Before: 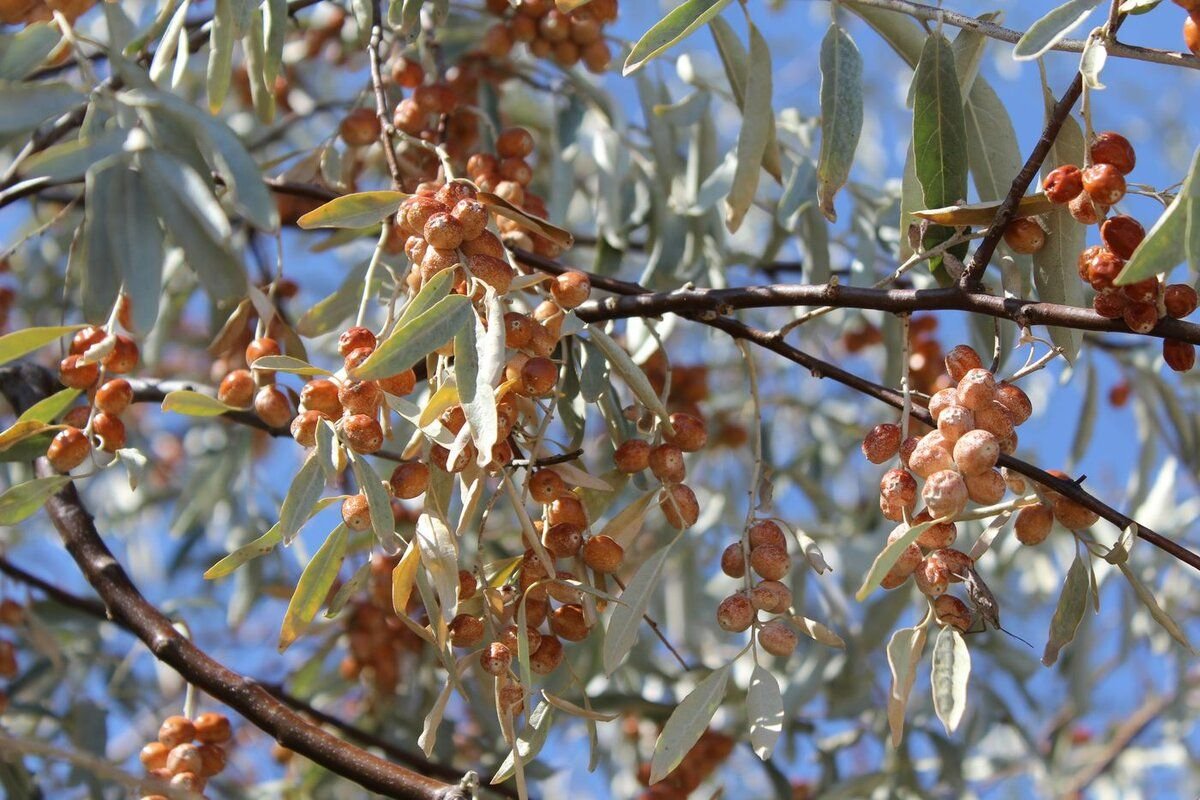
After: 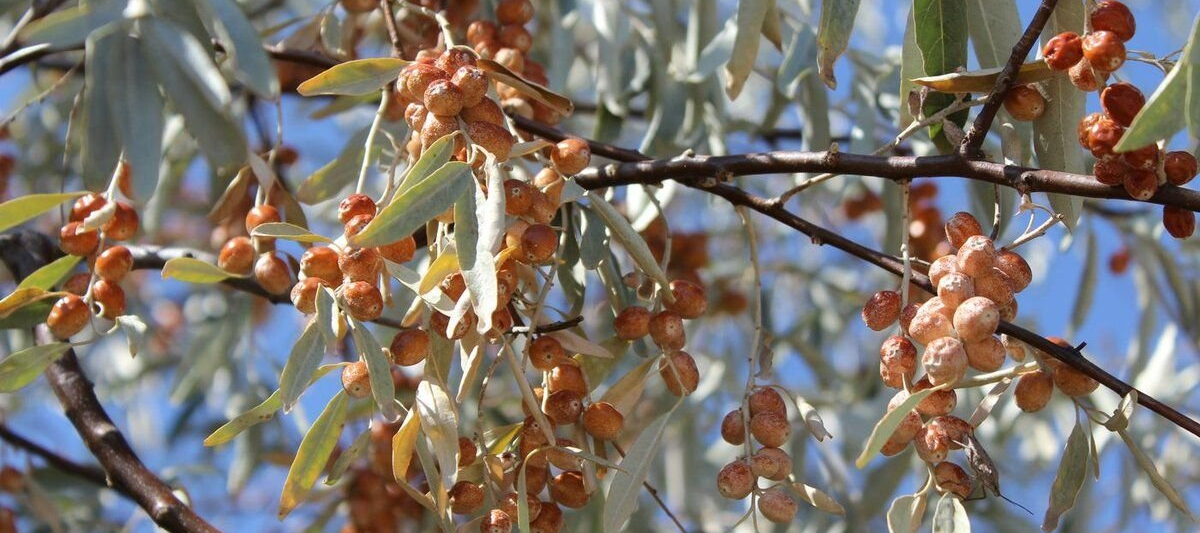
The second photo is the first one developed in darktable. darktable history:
crop: top 16.629%, bottom 16.681%
